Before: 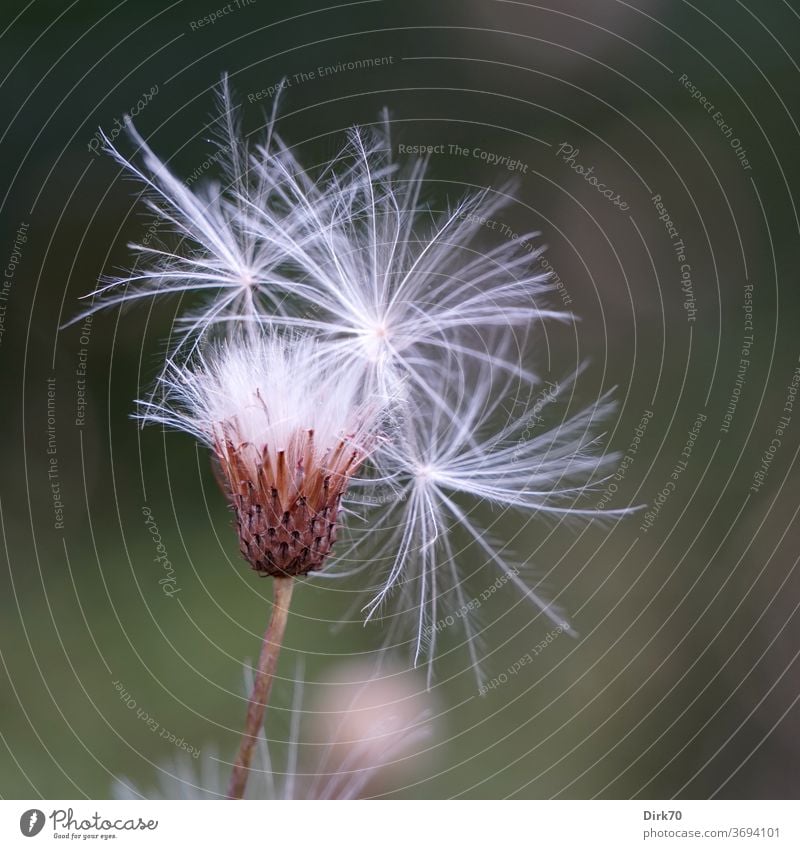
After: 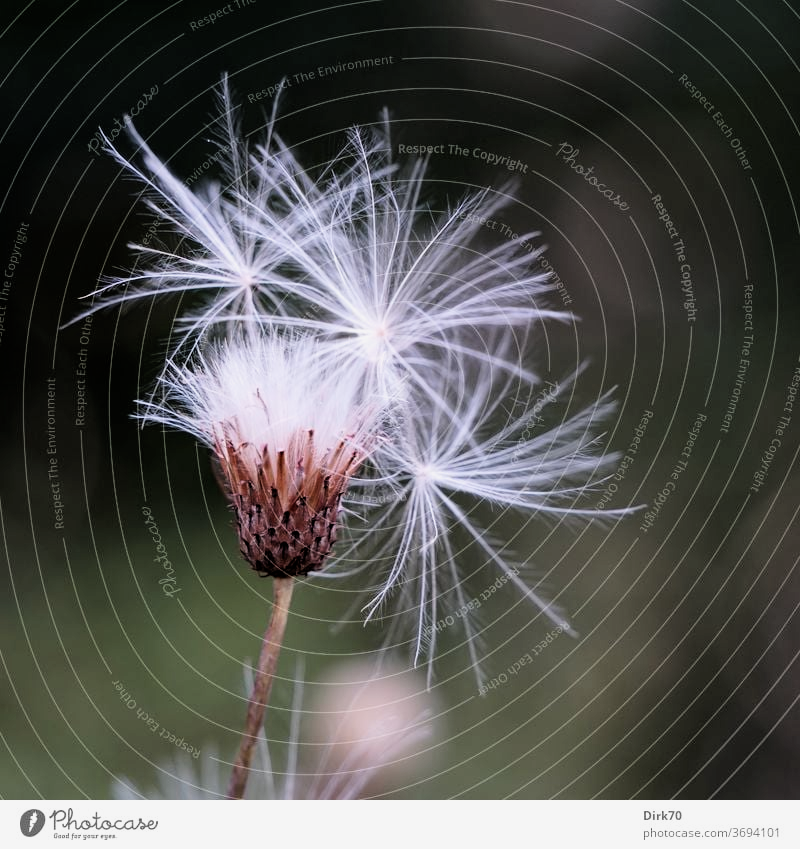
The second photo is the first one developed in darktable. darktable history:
filmic rgb: black relative exposure -4.01 EV, white relative exposure 3 EV, hardness 3, contrast 1.387, contrast in shadows safe
